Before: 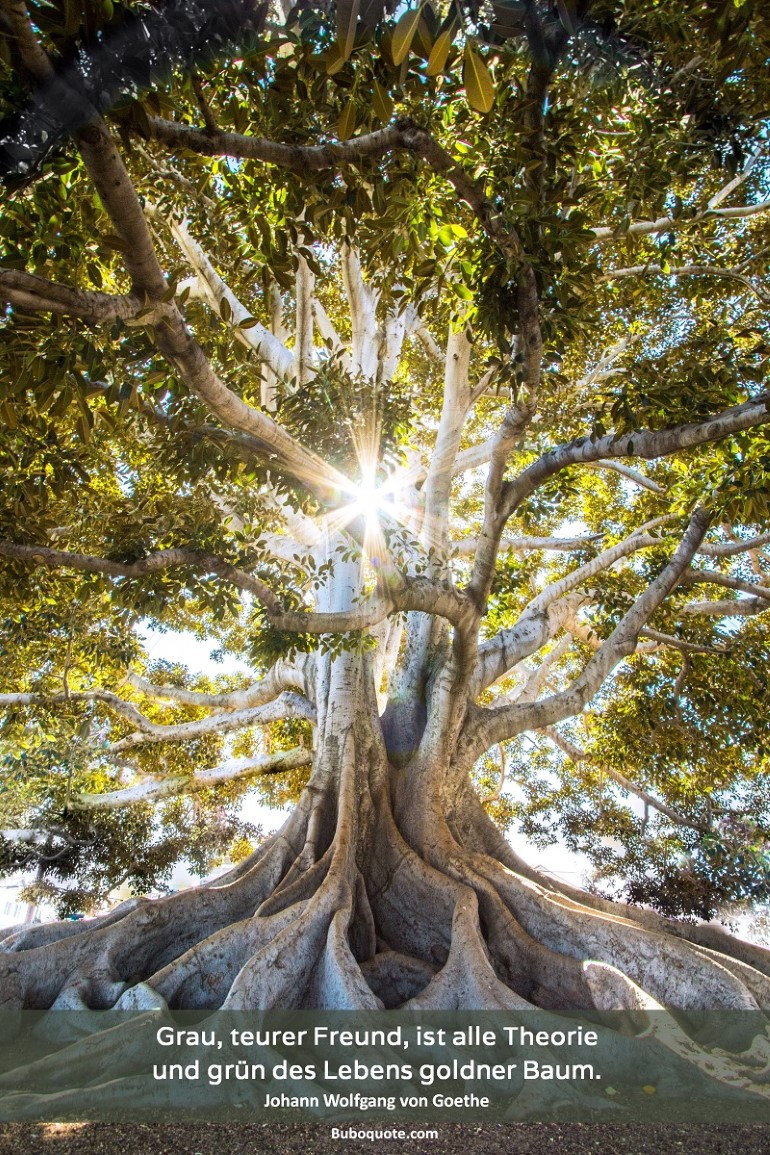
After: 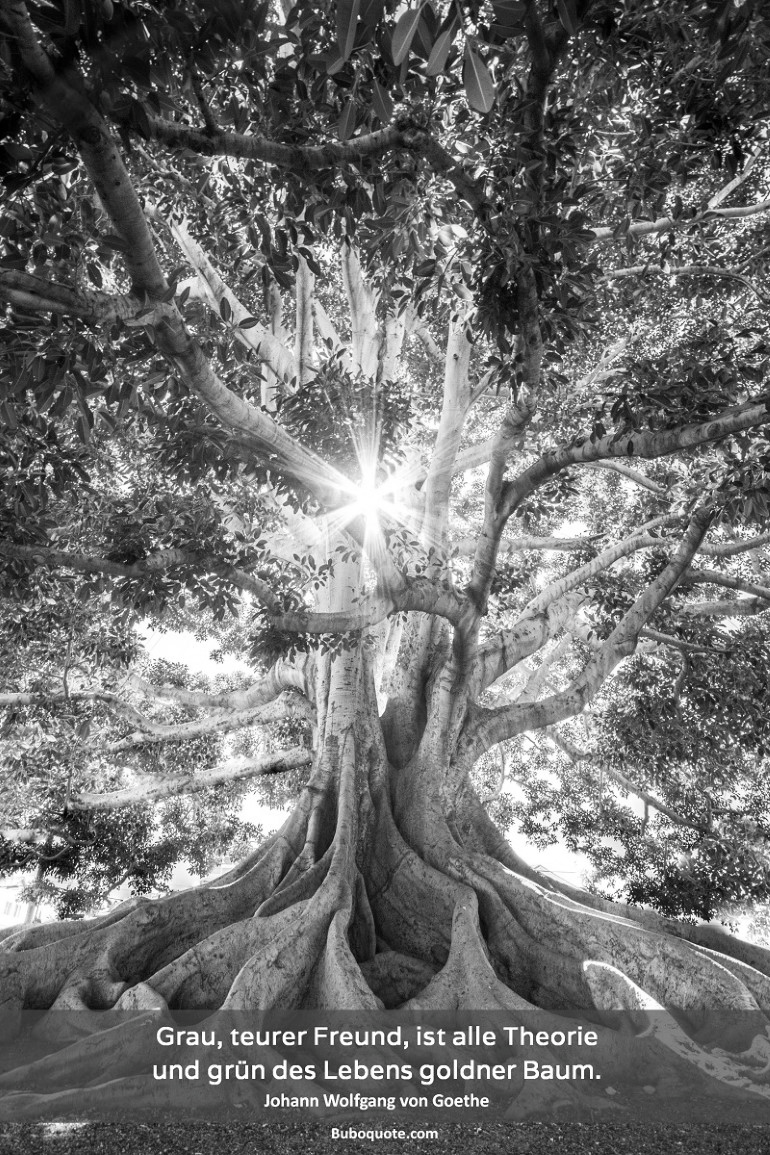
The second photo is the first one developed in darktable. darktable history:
contrast brightness saturation: saturation -0.995
